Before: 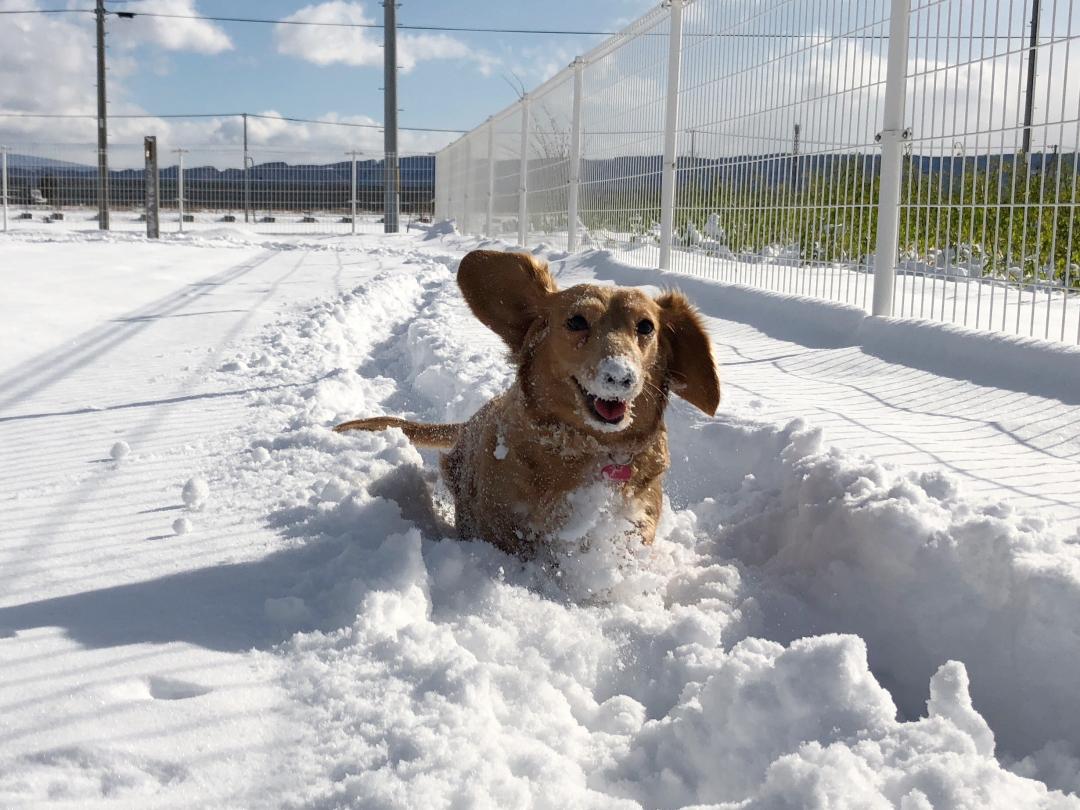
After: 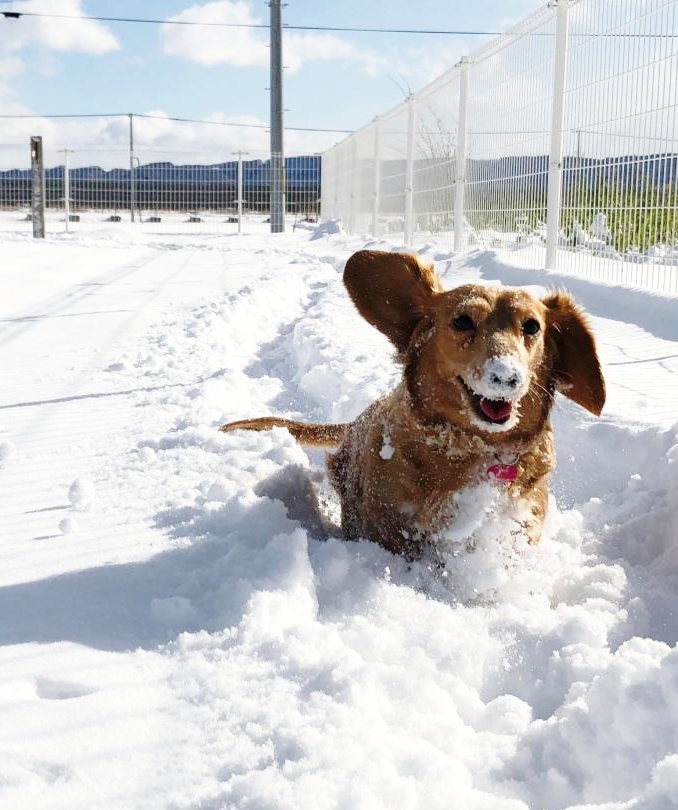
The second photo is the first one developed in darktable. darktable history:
crop: left 10.644%, right 26.528%
base curve: curves: ch0 [(0, 0) (0.028, 0.03) (0.121, 0.232) (0.46, 0.748) (0.859, 0.968) (1, 1)], preserve colors none
